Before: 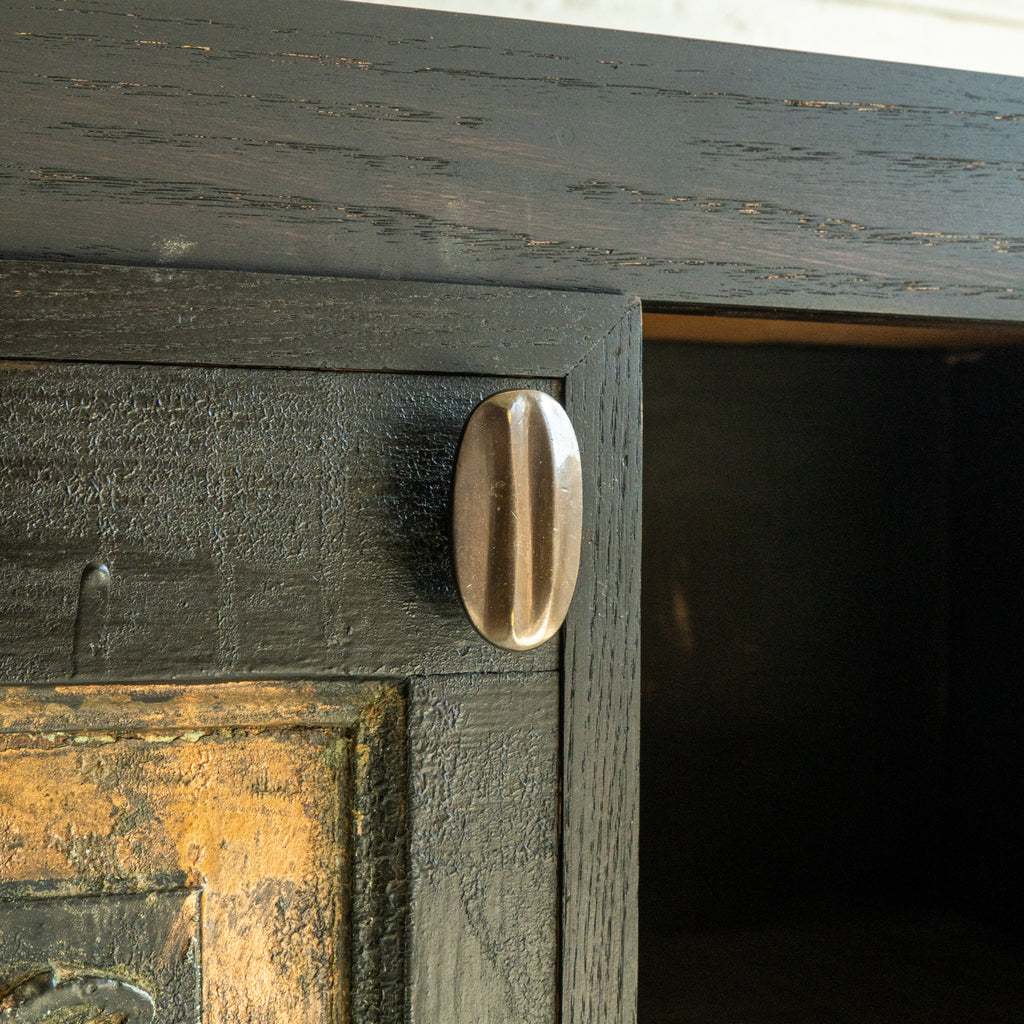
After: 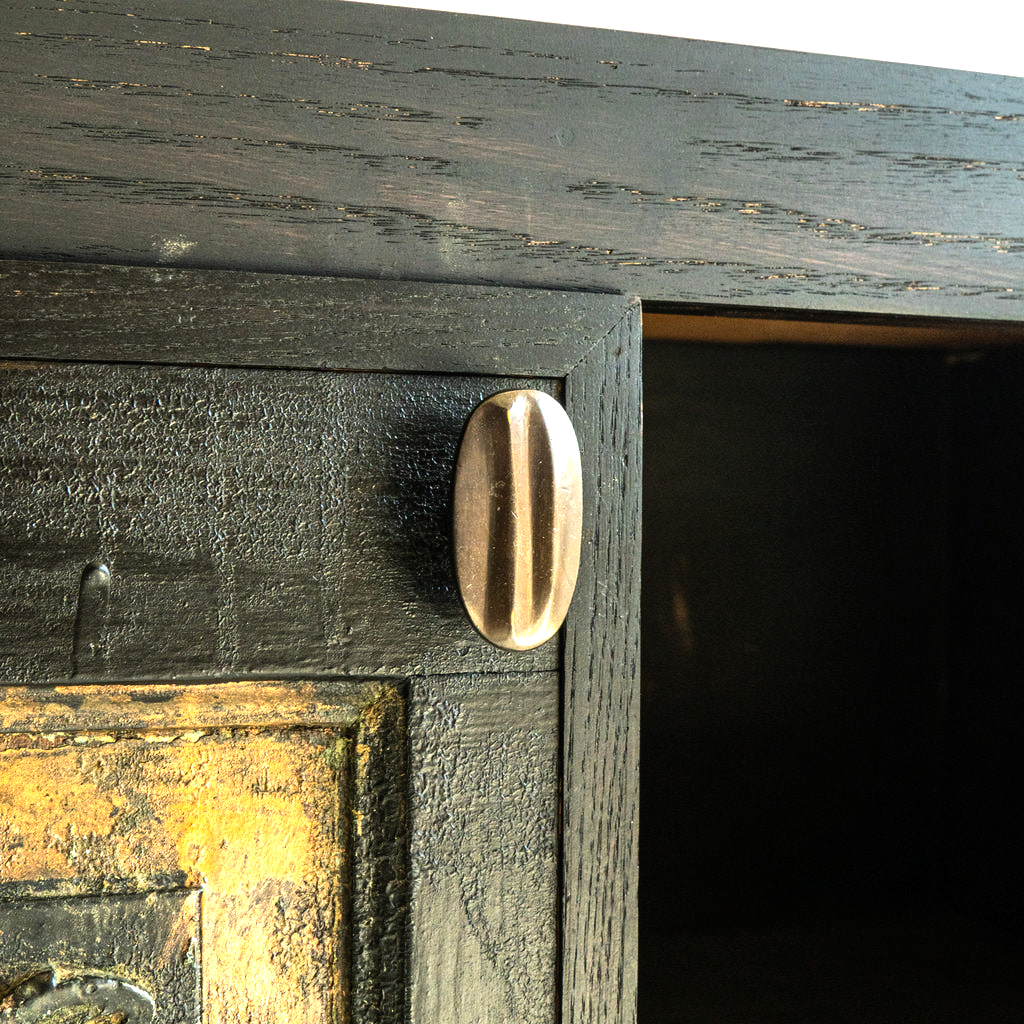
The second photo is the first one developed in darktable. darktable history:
tone equalizer: -8 EV -1.08 EV, -7 EV -1.01 EV, -6 EV -0.867 EV, -5 EV -0.578 EV, -3 EV 0.578 EV, -2 EV 0.867 EV, -1 EV 1.01 EV, +0 EV 1.08 EV, edges refinement/feathering 500, mask exposure compensation -1.57 EV, preserve details no
contrast brightness saturation: contrast 0.03, brightness 0.06, saturation 0.13
